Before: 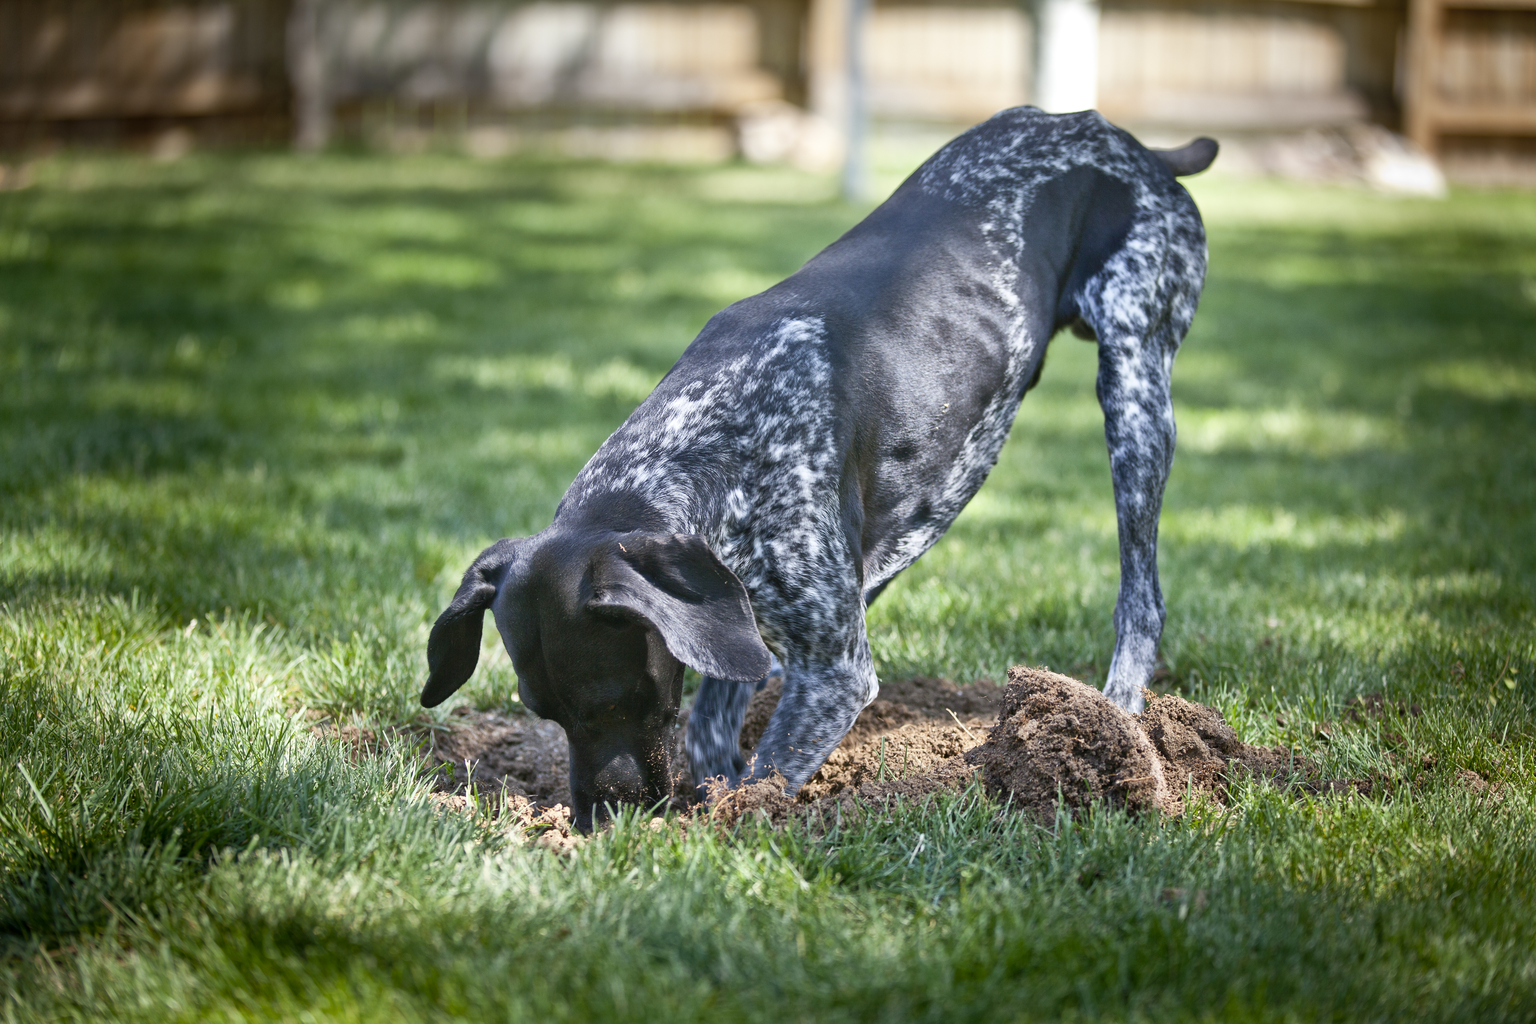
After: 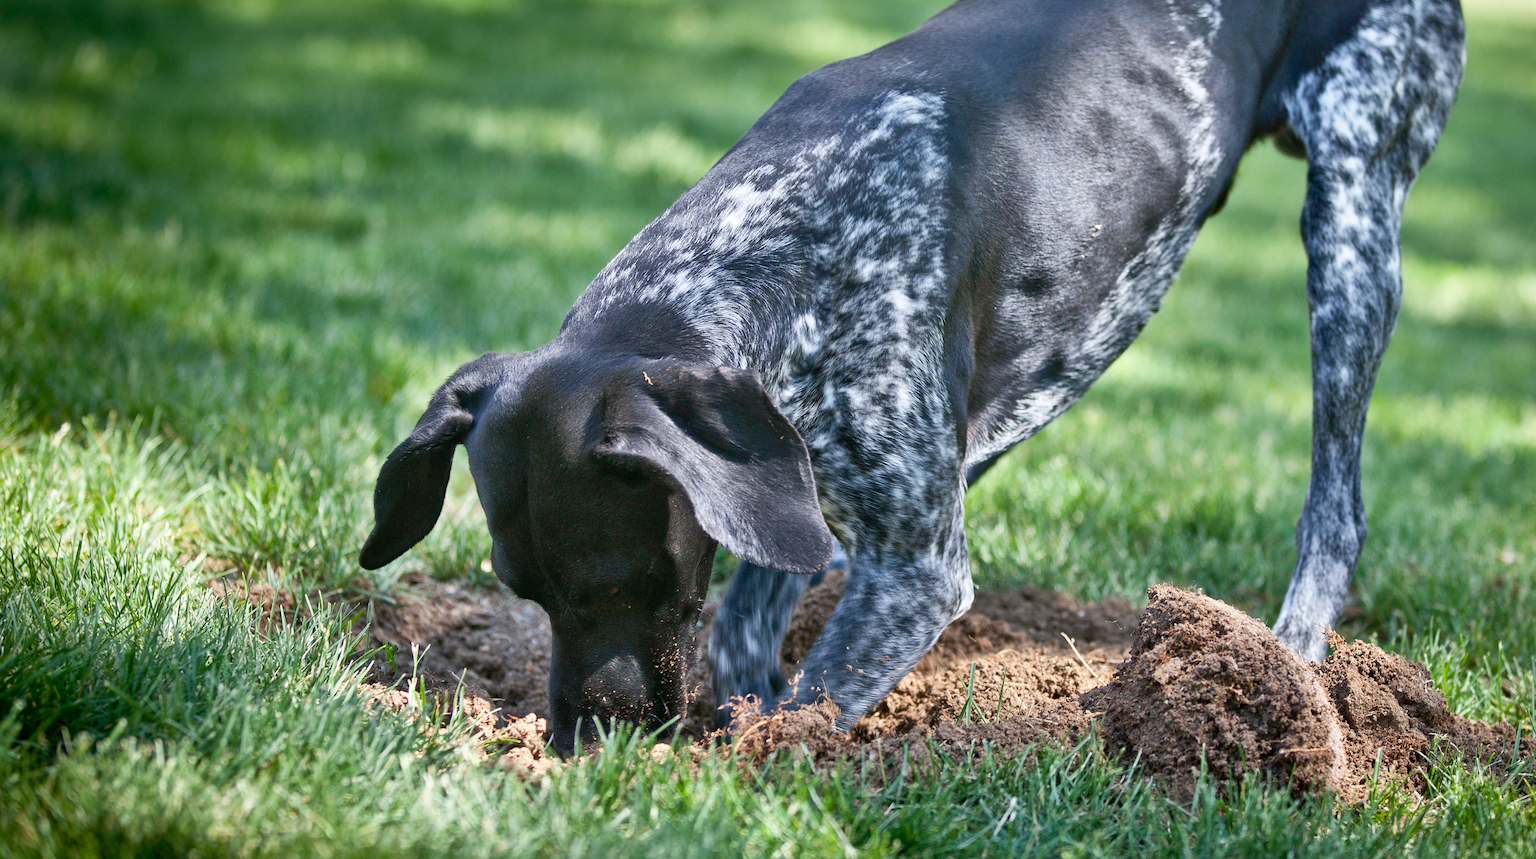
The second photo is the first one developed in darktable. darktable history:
rotate and perspective: rotation 5.12°, automatic cropping off
crop: left 11.123%, top 27.61%, right 18.3%, bottom 17.034%
